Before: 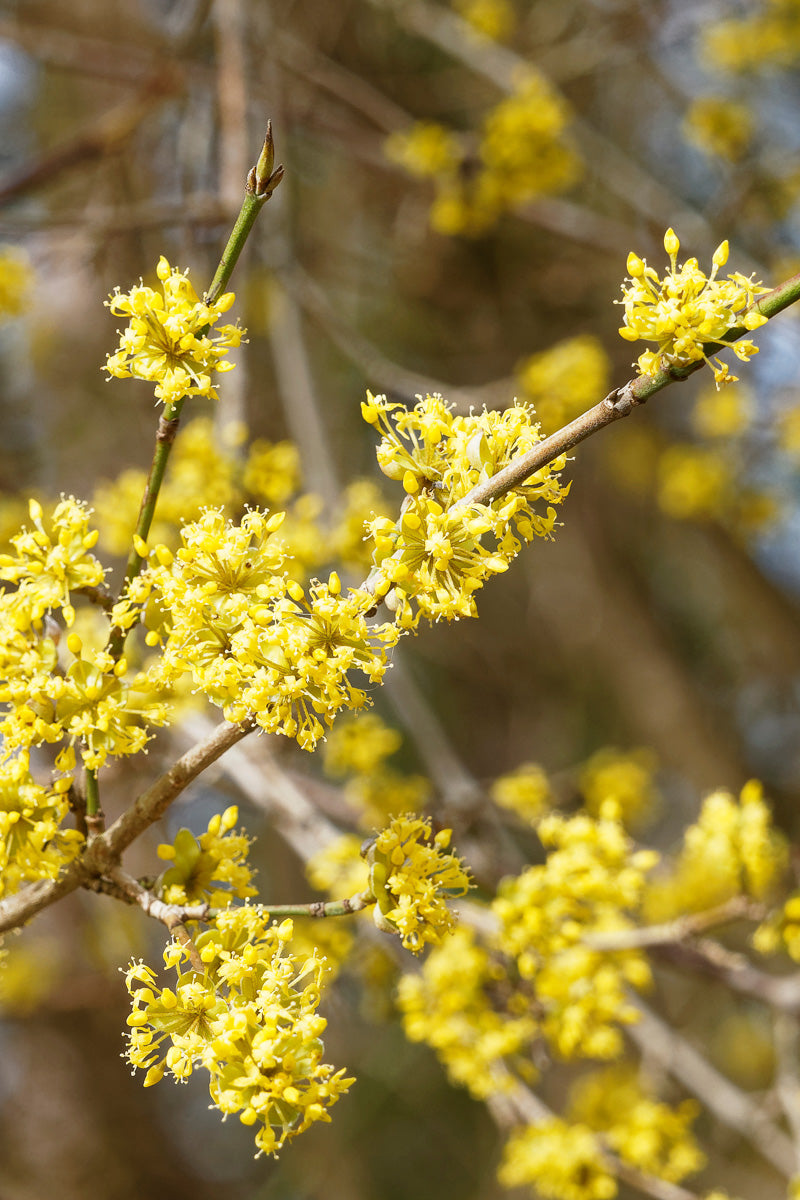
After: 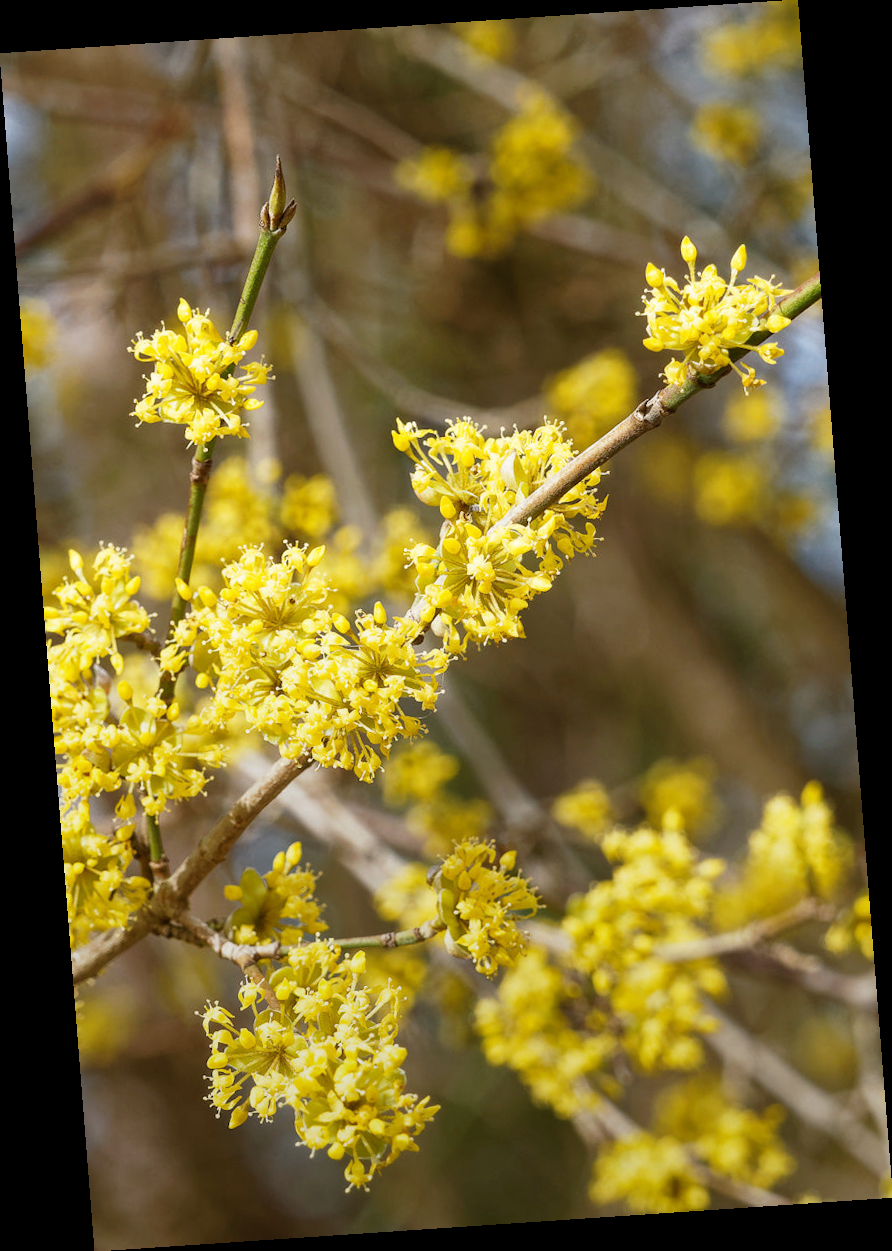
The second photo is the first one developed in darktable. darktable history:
rotate and perspective: rotation -4.2°, shear 0.006, automatic cropping off
graduated density: rotation -180°, offset 24.95
